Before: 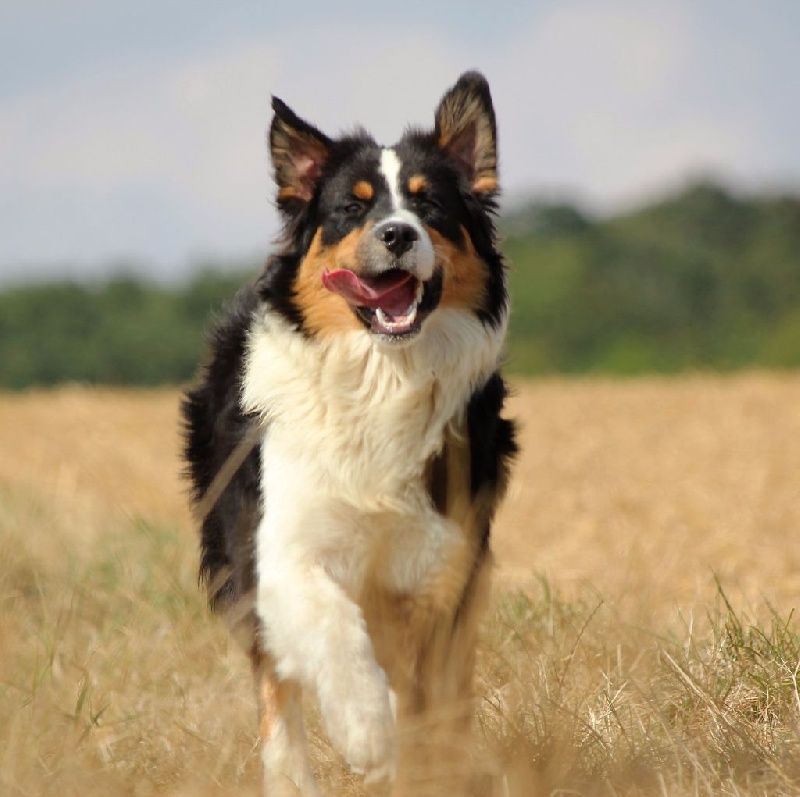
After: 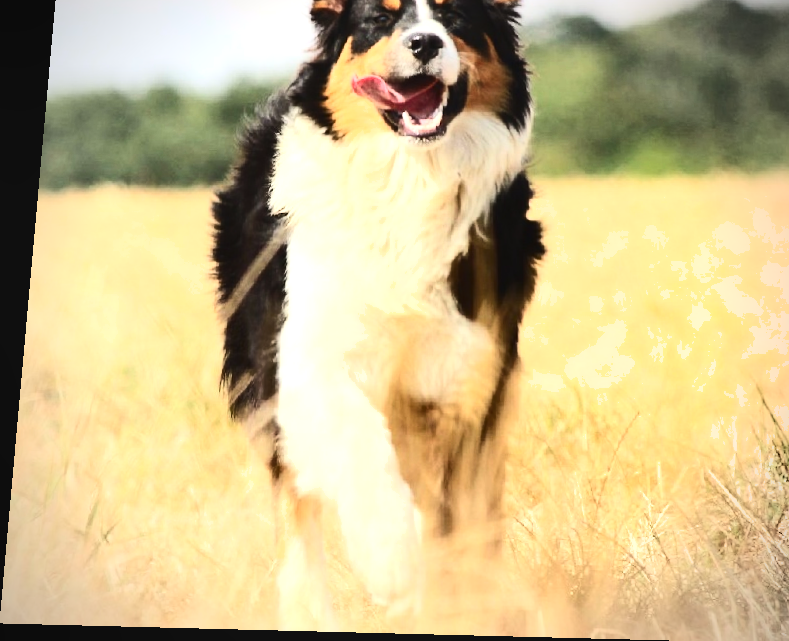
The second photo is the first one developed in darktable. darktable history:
vignetting: on, module defaults
rotate and perspective: rotation 0.128°, lens shift (vertical) -0.181, lens shift (horizontal) -0.044, shear 0.001, automatic cropping off
contrast brightness saturation: contrast 0.39, brightness 0.1
crop: top 20.916%, right 9.437%, bottom 0.316%
shadows and highlights: soften with gaussian
color balance rgb: on, module defaults
exposure: black level correction -0.005, exposure 1 EV, compensate highlight preservation false
